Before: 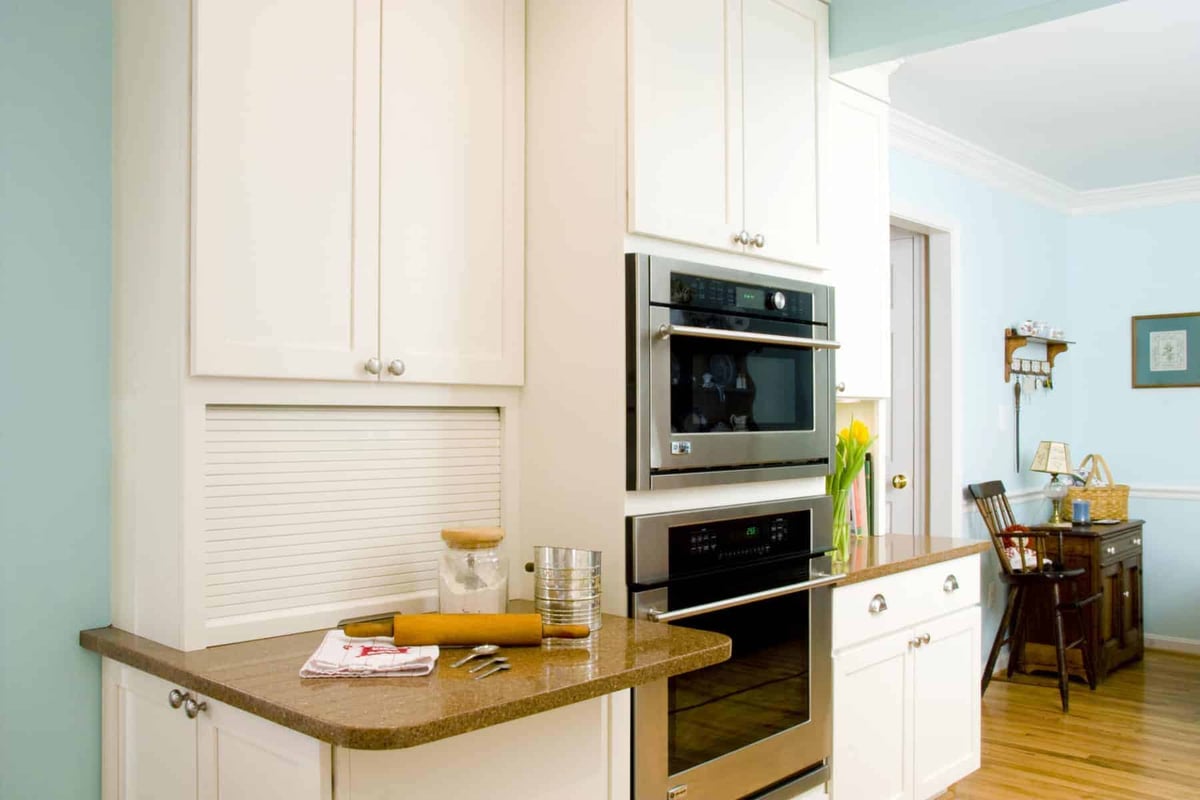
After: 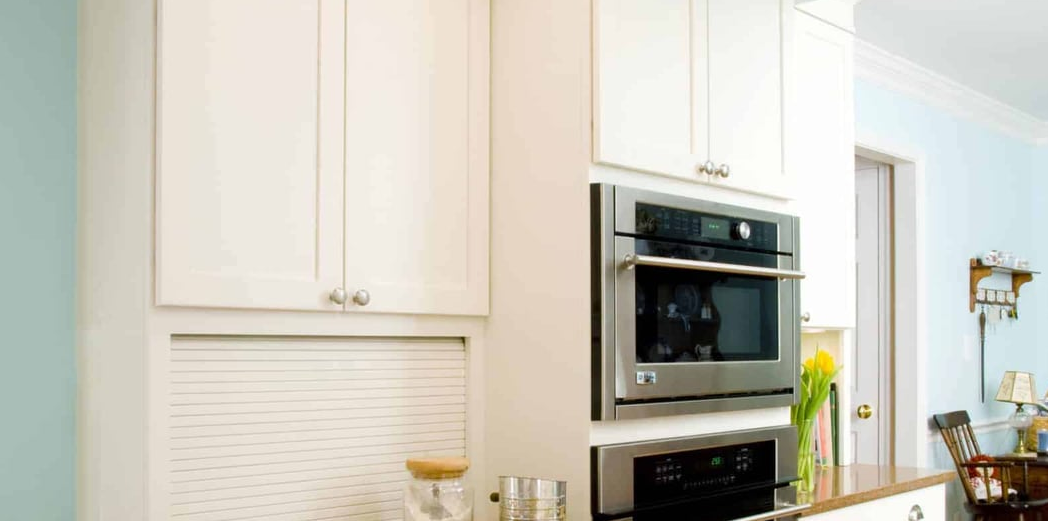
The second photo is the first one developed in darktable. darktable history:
crop: left 2.974%, top 8.863%, right 9.667%, bottom 25.904%
